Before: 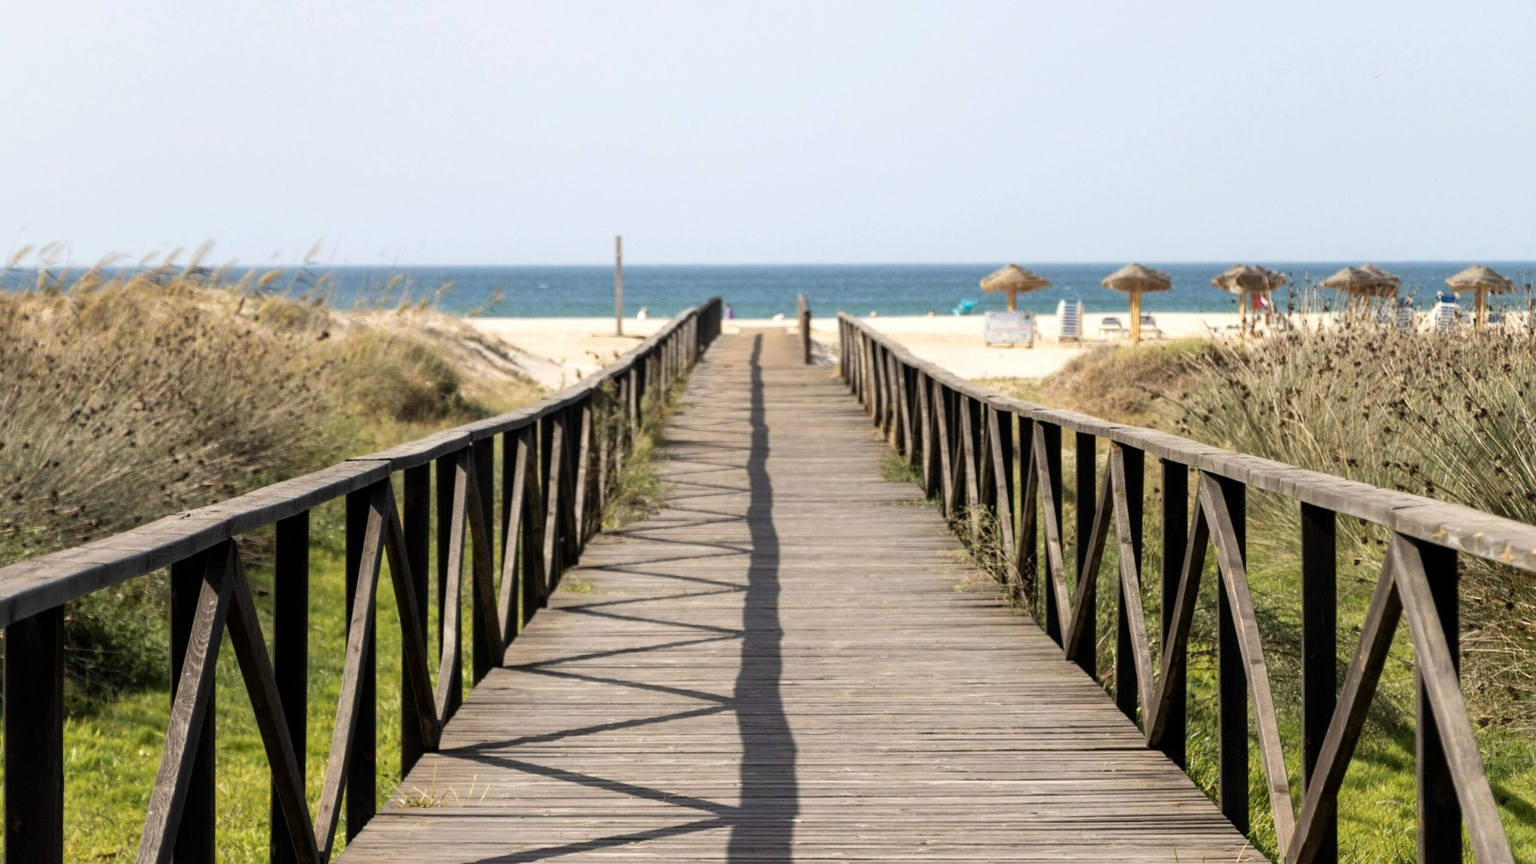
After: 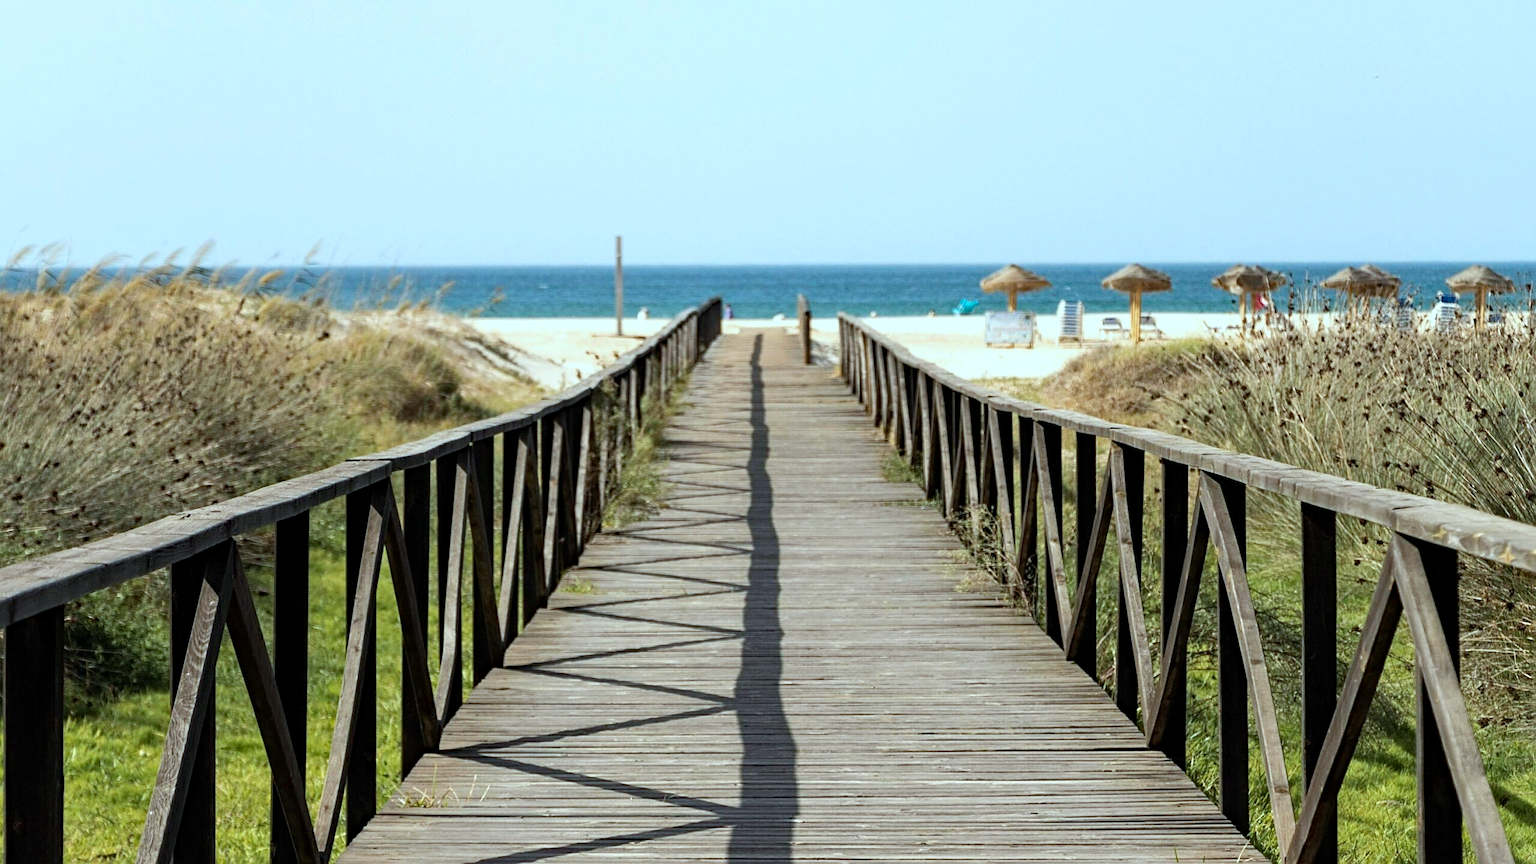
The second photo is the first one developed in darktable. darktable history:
base curve: curves: ch0 [(0, 0) (0.283, 0.295) (1, 1)]
sharpen: on, module defaults
color correction: highlights a* -10.26, highlights b* -10.34
haze removal: strength 0.283, distance 0.244, compatibility mode true, adaptive false
